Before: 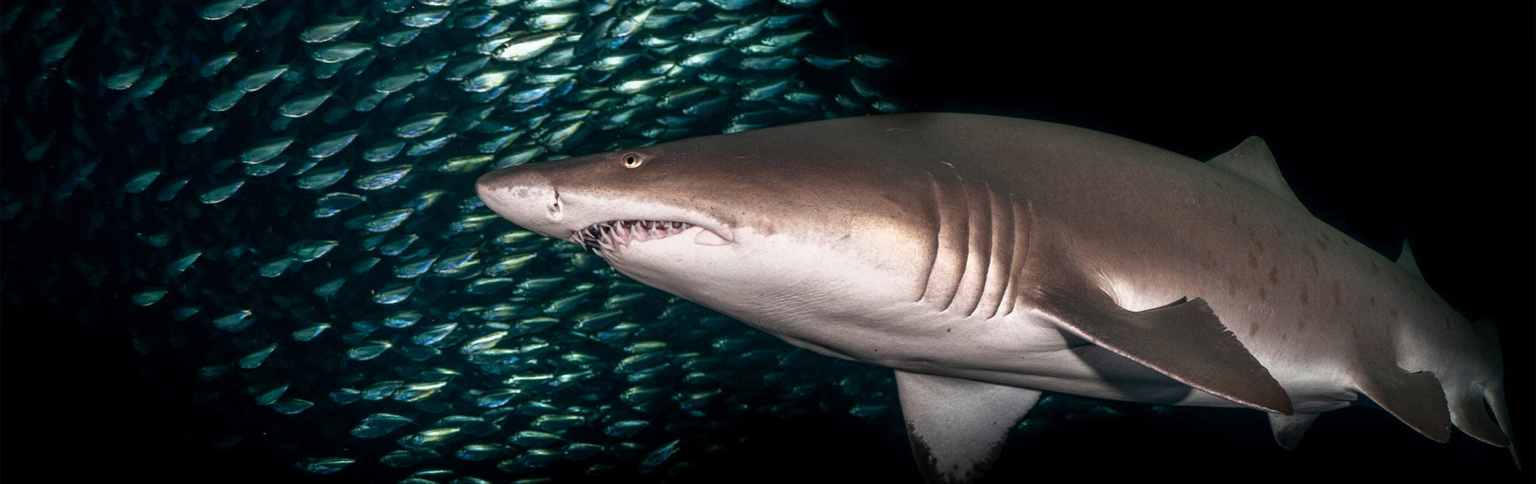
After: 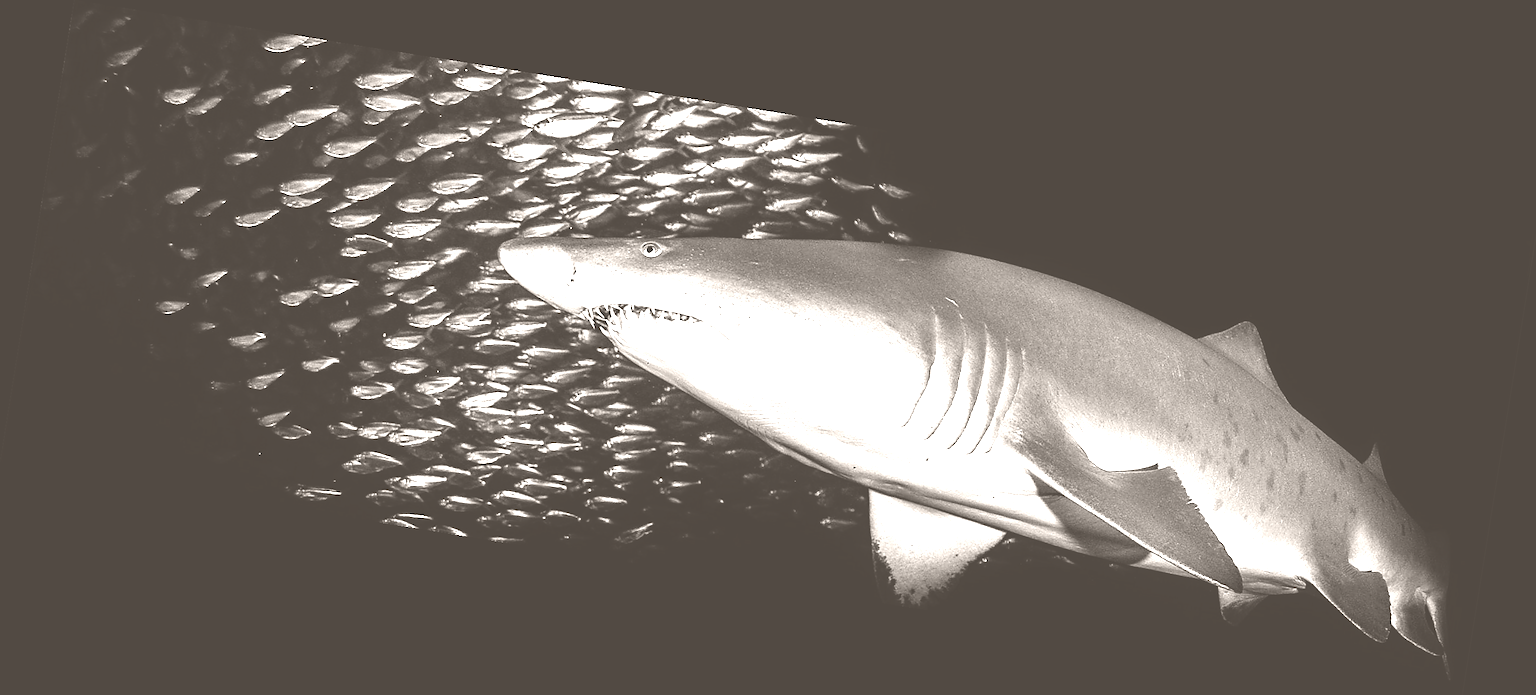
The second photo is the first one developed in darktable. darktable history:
base curve: curves: ch0 [(0, 0) (0.007, 0.004) (0.027, 0.03) (0.046, 0.07) (0.207, 0.54) (0.442, 0.872) (0.673, 0.972) (1, 1)], preserve colors none
colorize: hue 34.49°, saturation 35.33%, source mix 100%, lightness 55%, version 1
sharpen: radius 1.4, amount 1.25, threshold 0.7
rotate and perspective: rotation 9.12°, automatic cropping off
